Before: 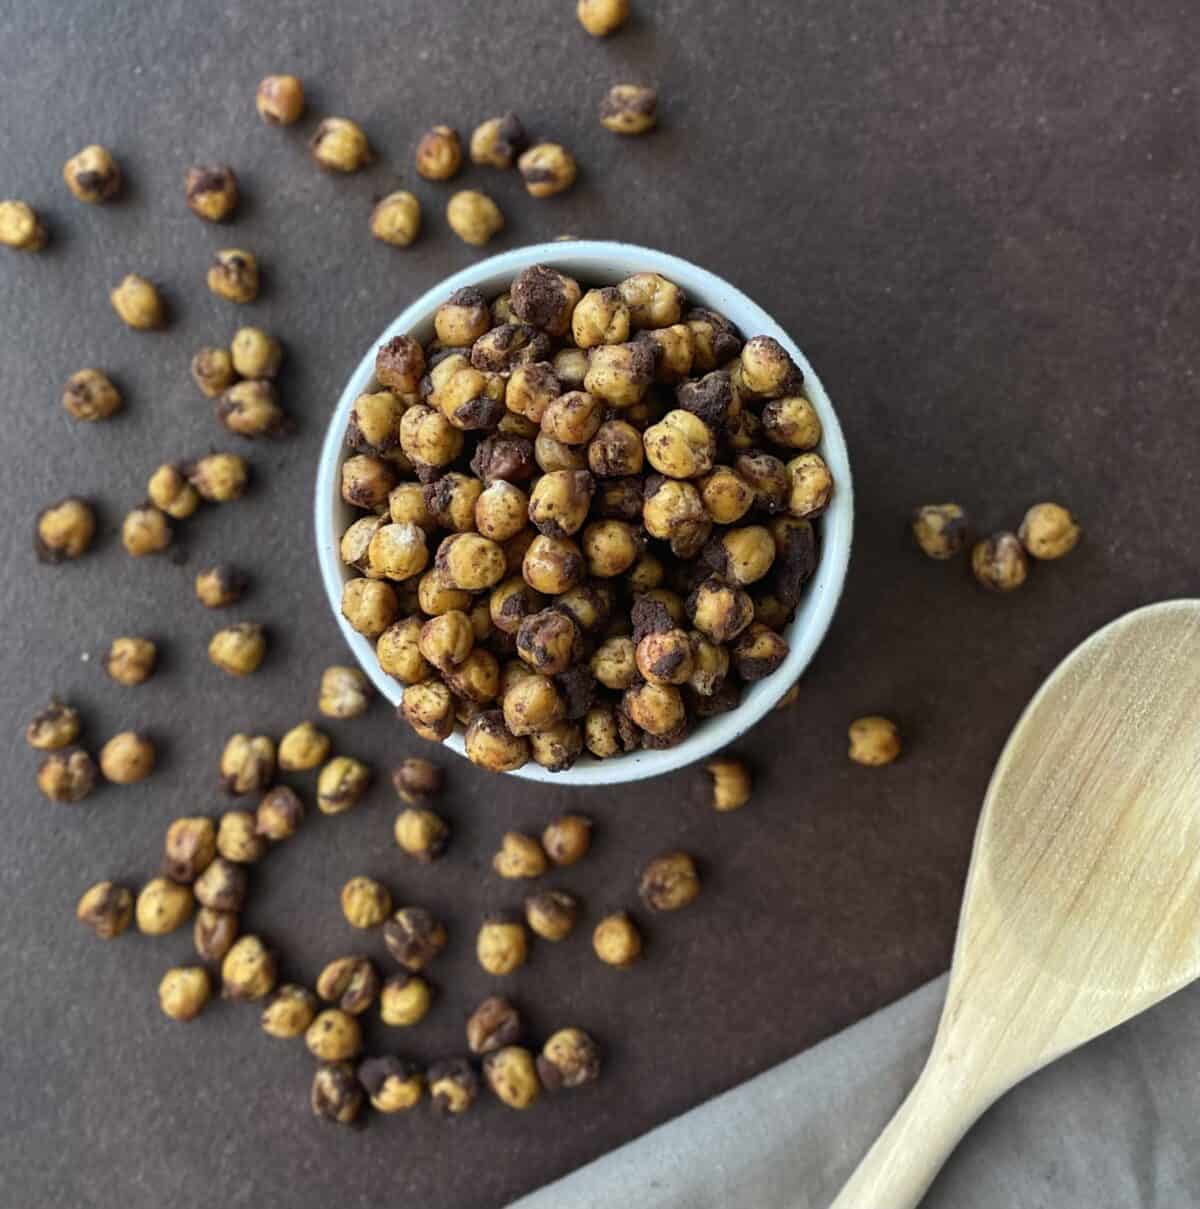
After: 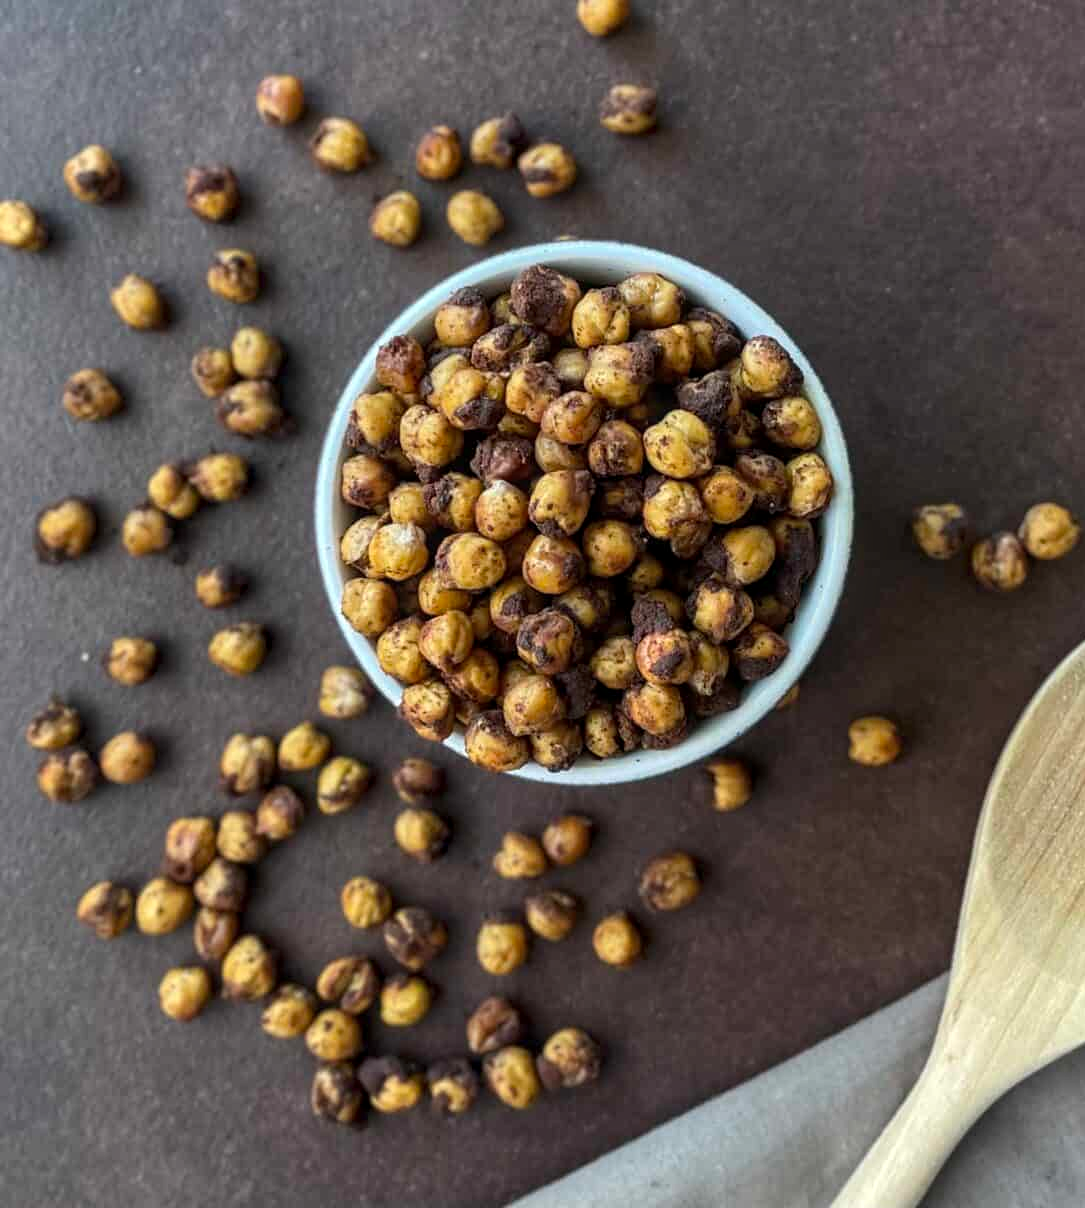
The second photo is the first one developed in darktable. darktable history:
crop: right 9.509%, bottom 0.031%
local contrast: on, module defaults
